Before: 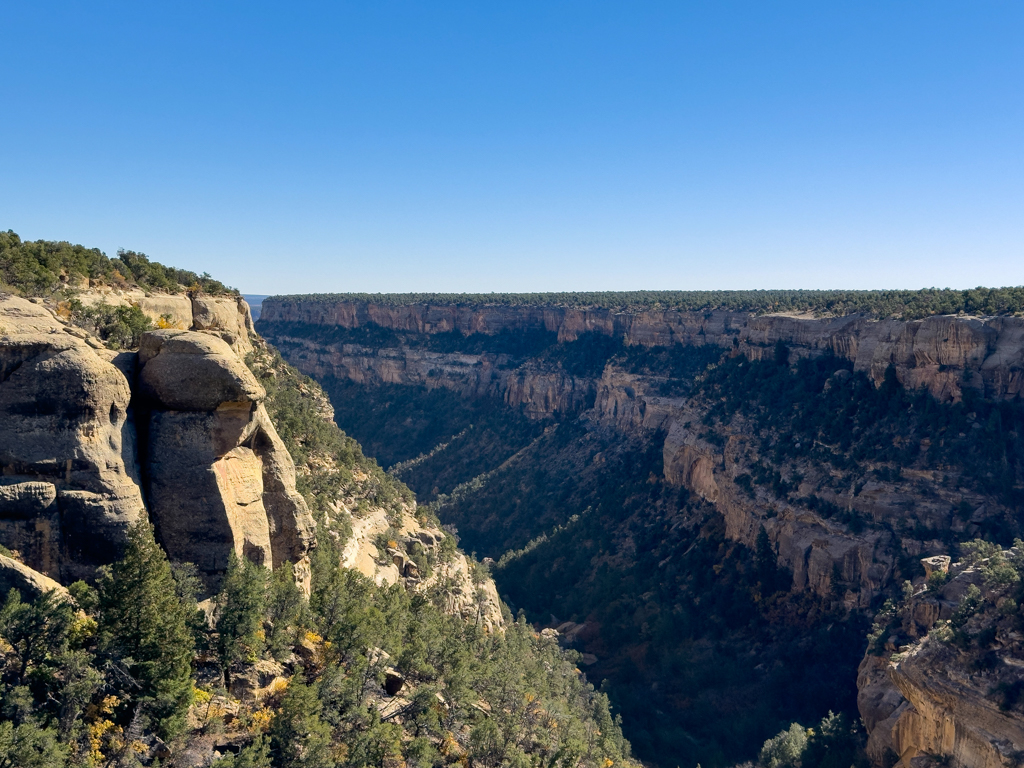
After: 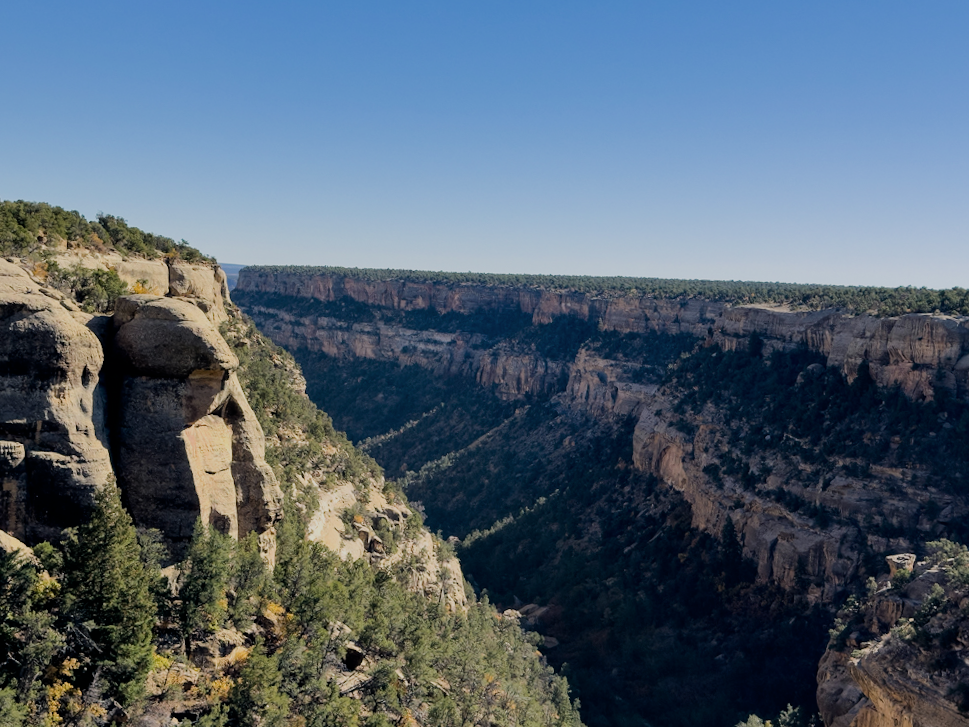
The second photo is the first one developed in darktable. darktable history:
contrast brightness saturation: saturation -0.055
crop and rotate: angle -2.45°
filmic rgb: black relative exposure -7.65 EV, white relative exposure 4.56 EV, hardness 3.61
color balance rgb: shadows lift › chroma 0.789%, shadows lift › hue 113.38°, perceptual saturation grading › global saturation -2.196%, perceptual saturation grading › highlights -7.859%, perceptual saturation grading › mid-tones 7.68%, perceptual saturation grading › shadows 4.177%, global vibrance 15.213%
